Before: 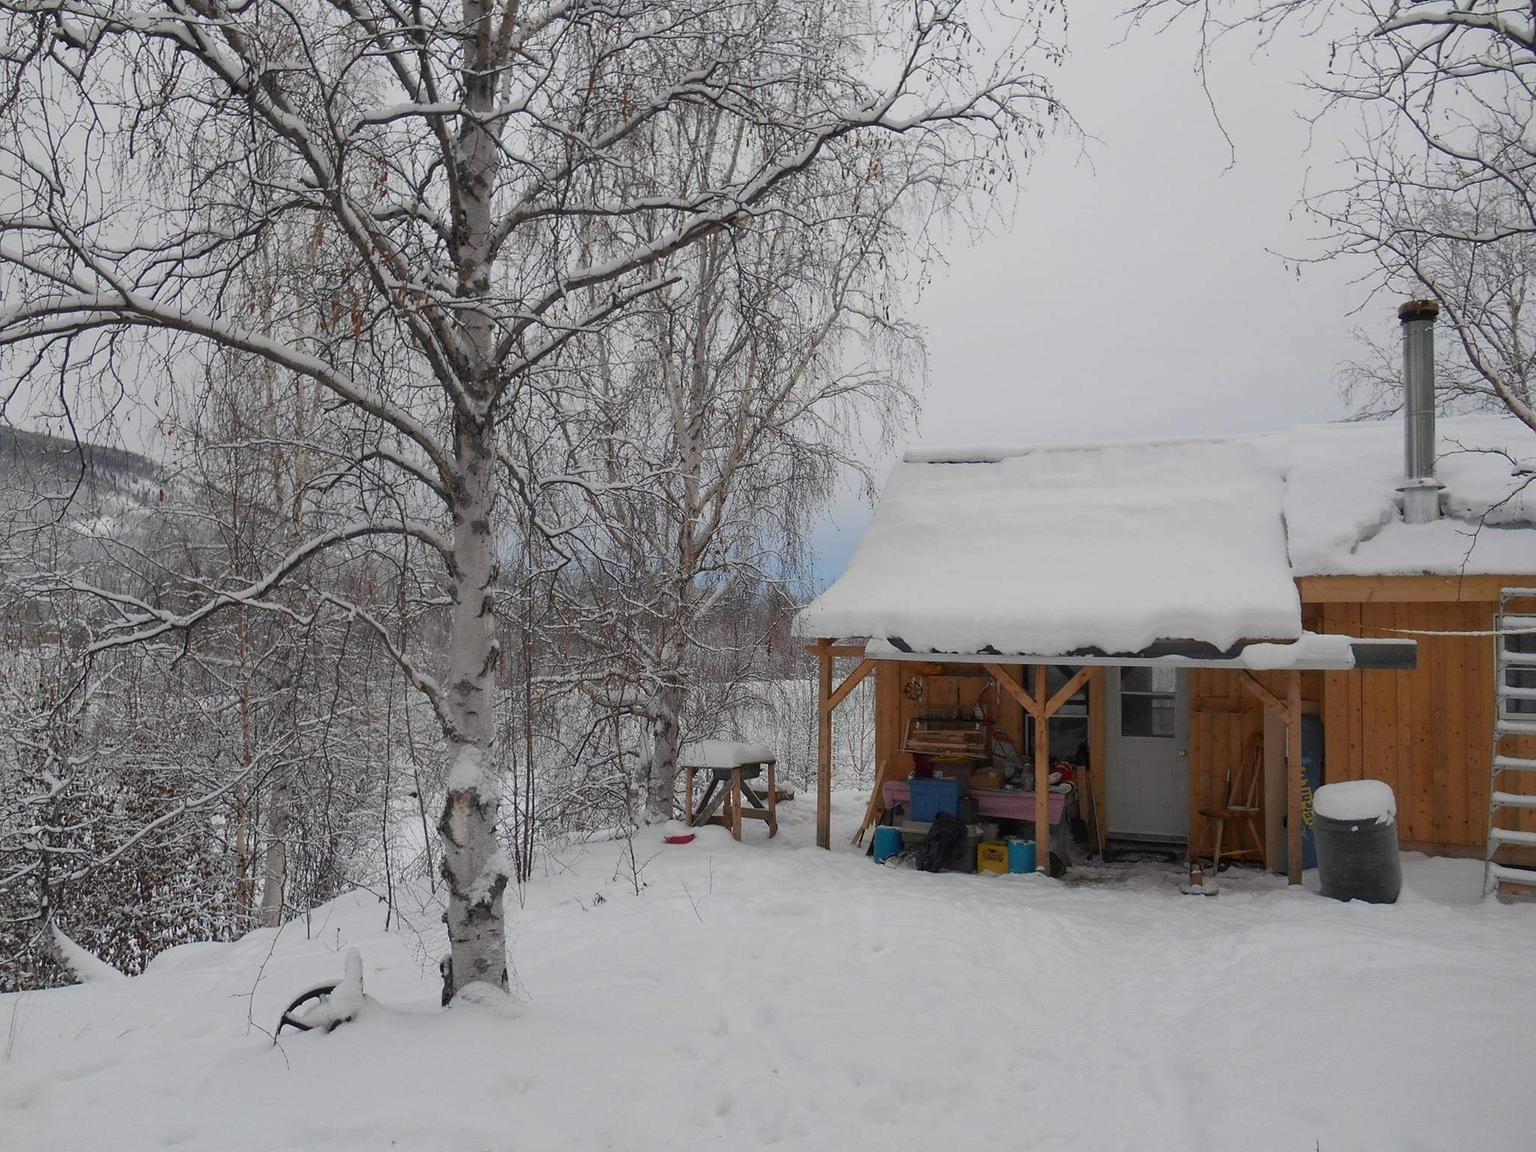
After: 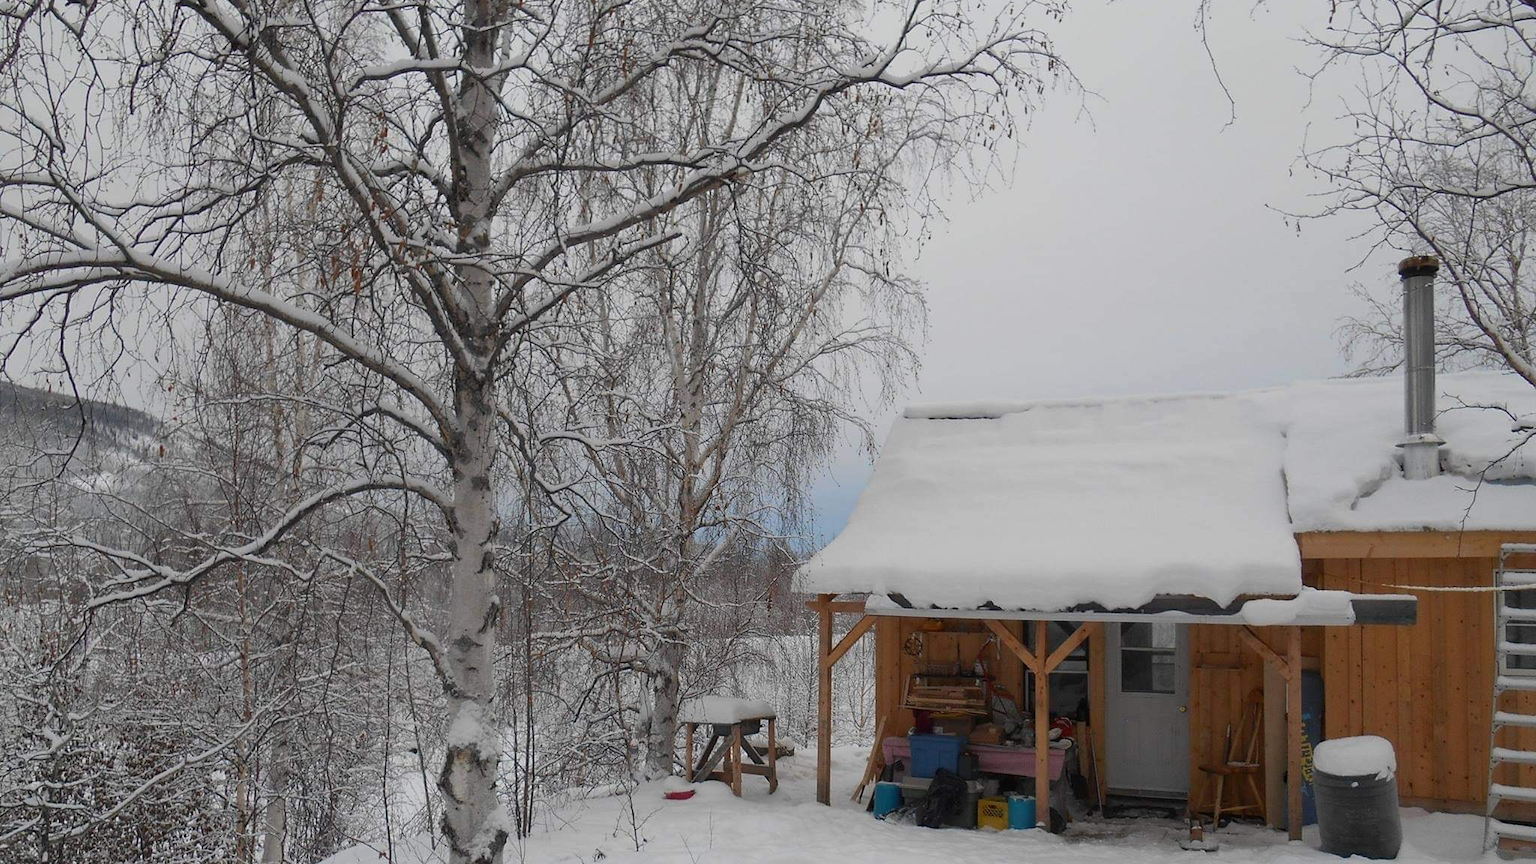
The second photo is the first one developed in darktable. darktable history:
crop: top 3.857%, bottom 21.132%
